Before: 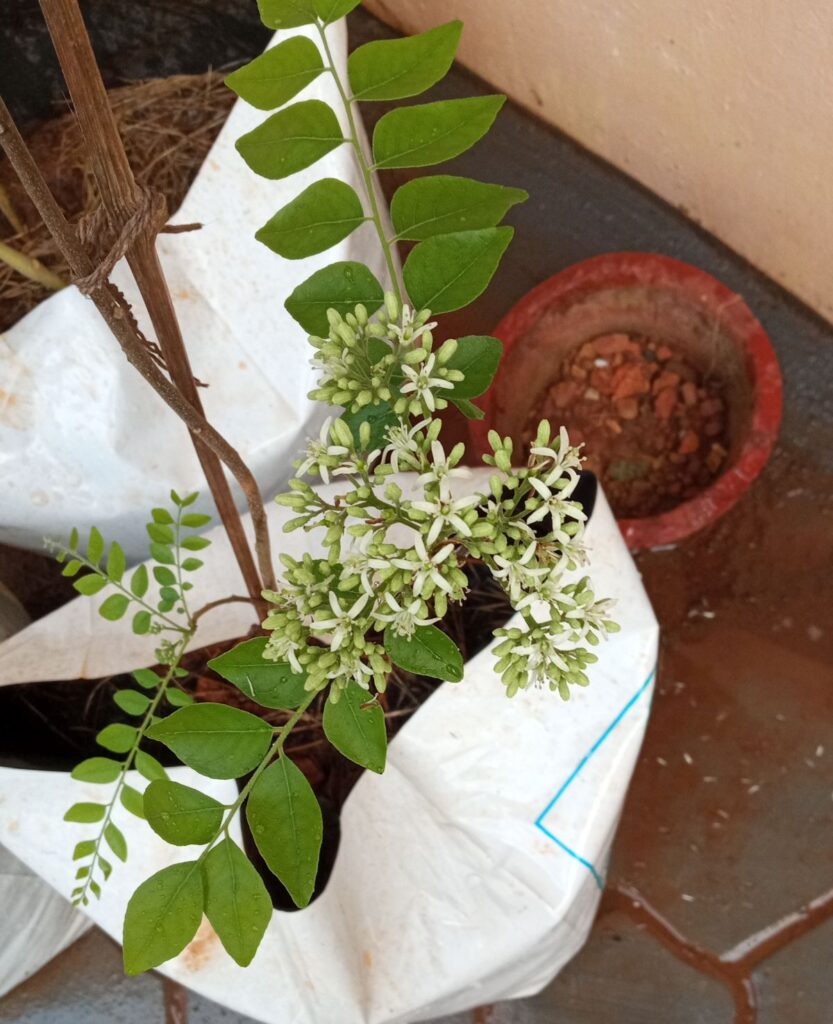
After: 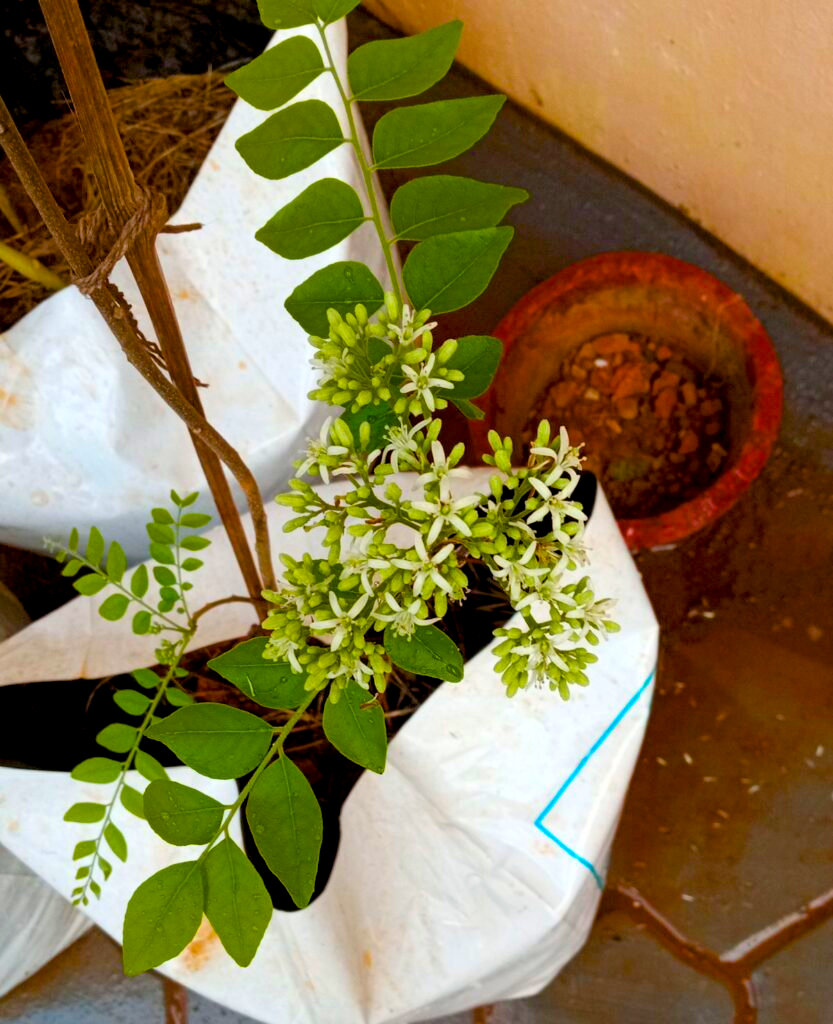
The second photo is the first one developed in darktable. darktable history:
exposure: black level correction 0.011, compensate highlight preservation false
color balance rgb: linear chroma grading › global chroma 23.15%, perceptual saturation grading › global saturation 28.7%, perceptual saturation grading › mid-tones 12.04%, perceptual saturation grading › shadows 10.19%, global vibrance 22.22%
